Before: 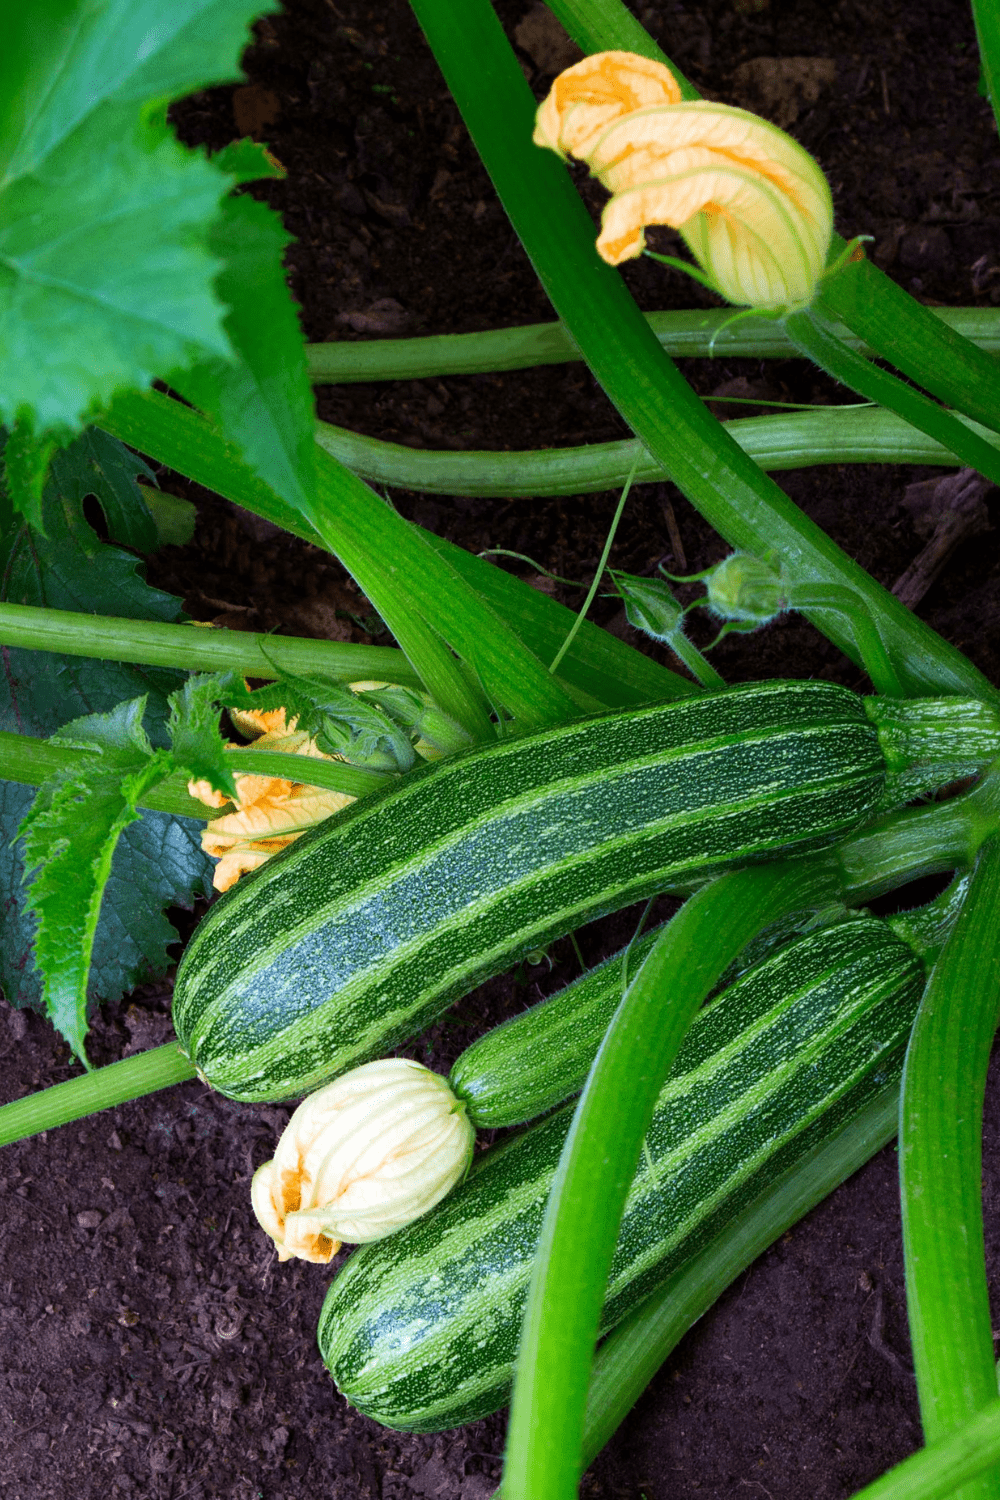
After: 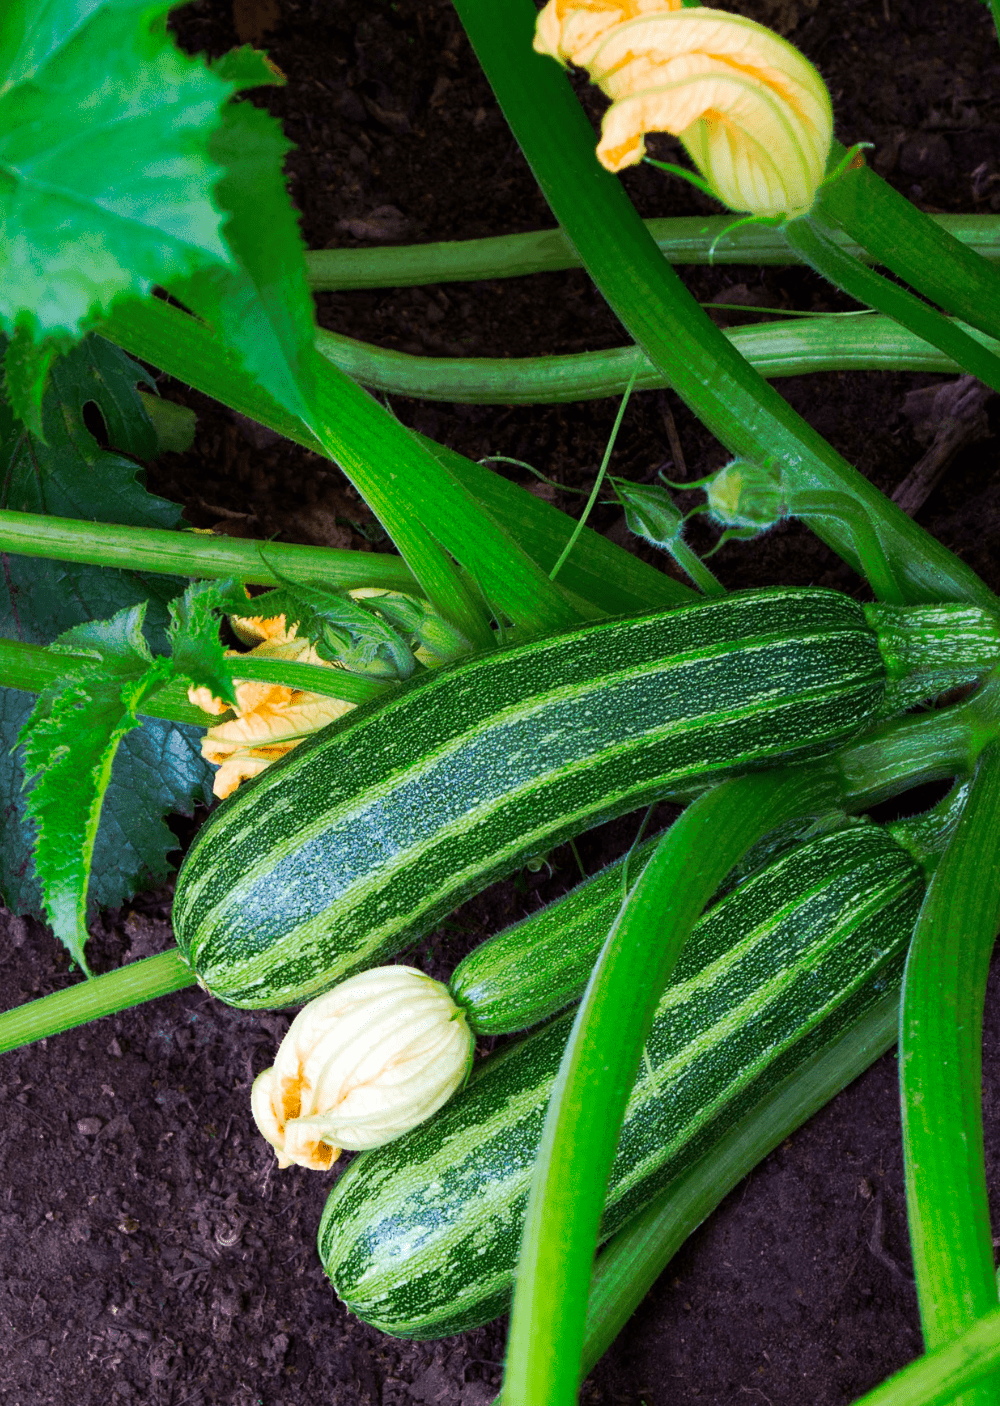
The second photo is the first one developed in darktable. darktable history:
crop and rotate: top 6.25%
tone curve: curves: ch0 [(0, 0) (0.003, 0.003) (0.011, 0.011) (0.025, 0.024) (0.044, 0.043) (0.069, 0.068) (0.1, 0.097) (0.136, 0.133) (0.177, 0.173) (0.224, 0.219) (0.277, 0.271) (0.335, 0.327) (0.399, 0.39) (0.468, 0.457) (0.543, 0.582) (0.623, 0.655) (0.709, 0.734) (0.801, 0.817) (0.898, 0.906) (1, 1)], preserve colors none
